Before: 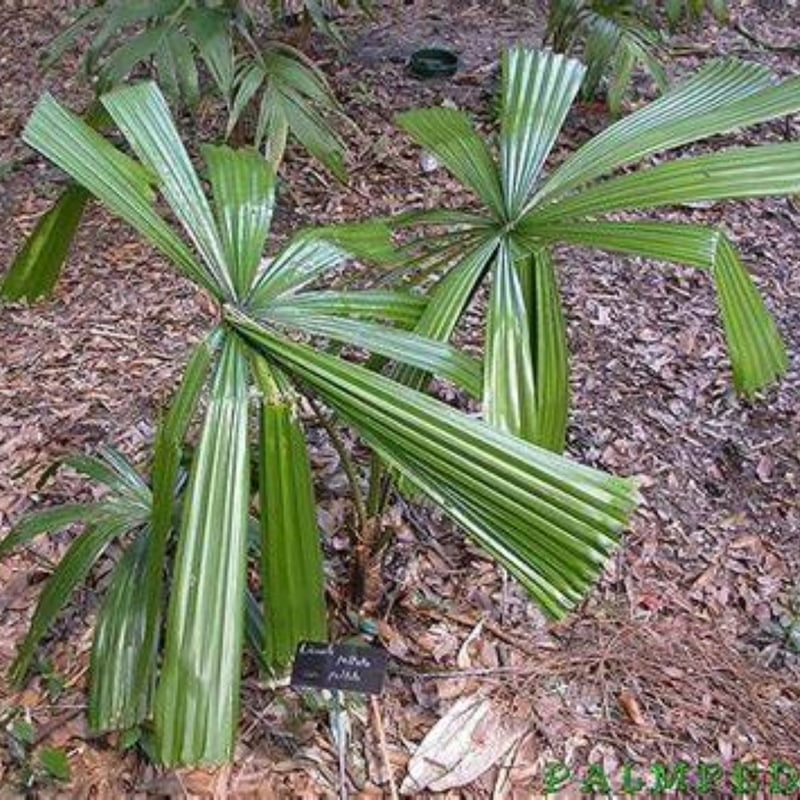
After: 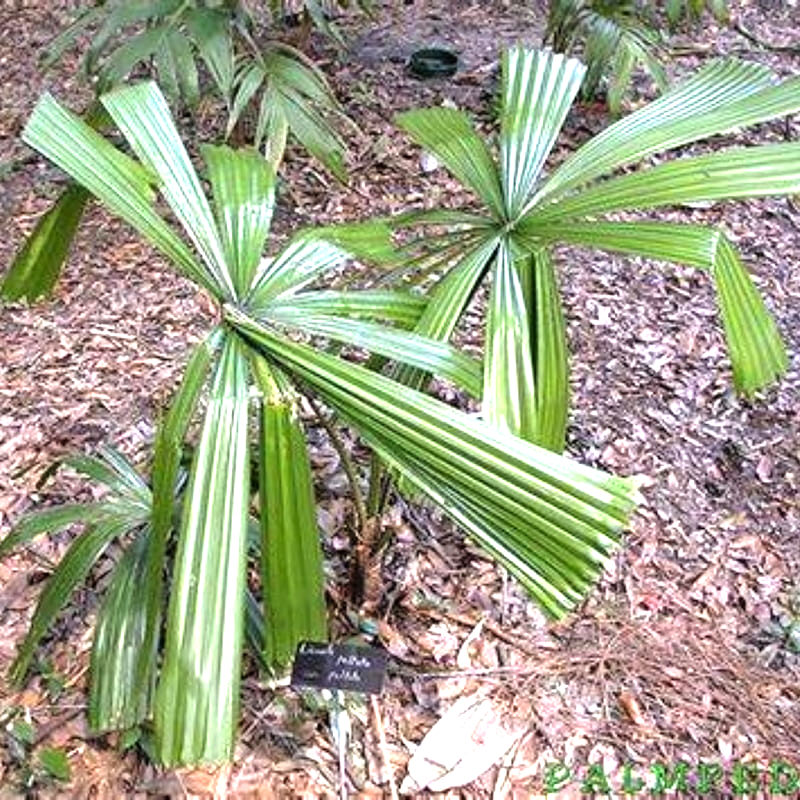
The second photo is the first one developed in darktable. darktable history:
tone equalizer: -8 EV -1.04 EV, -7 EV -0.971 EV, -6 EV -0.888 EV, -5 EV -0.562 EV, -3 EV 0.573 EV, -2 EV 0.86 EV, -1 EV 1.01 EV, +0 EV 1.07 EV
